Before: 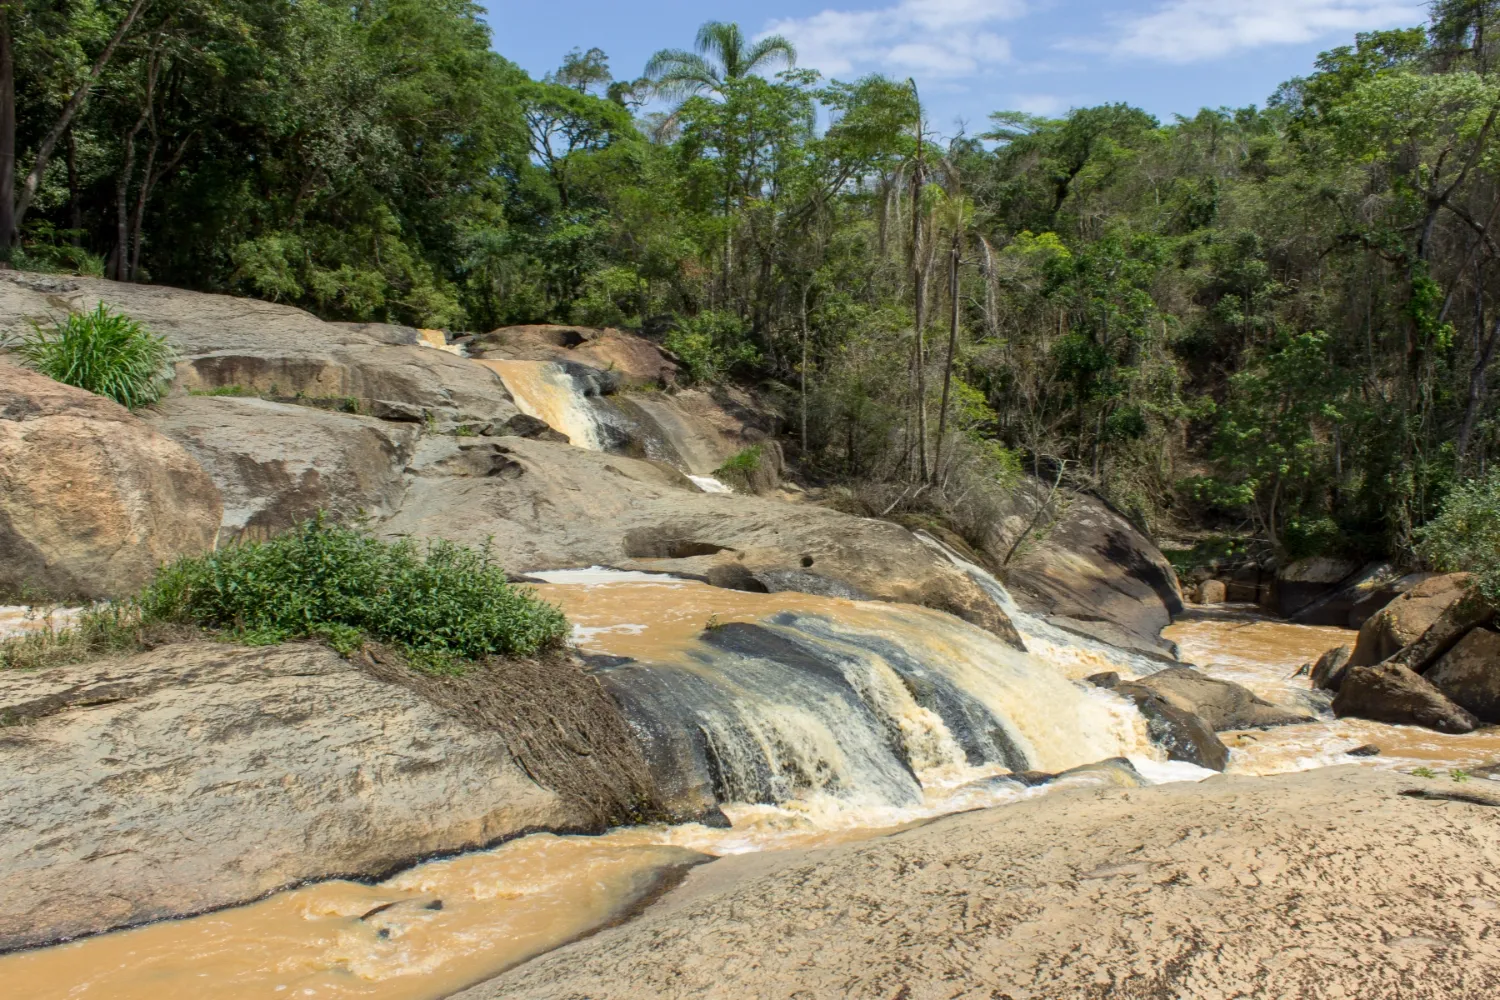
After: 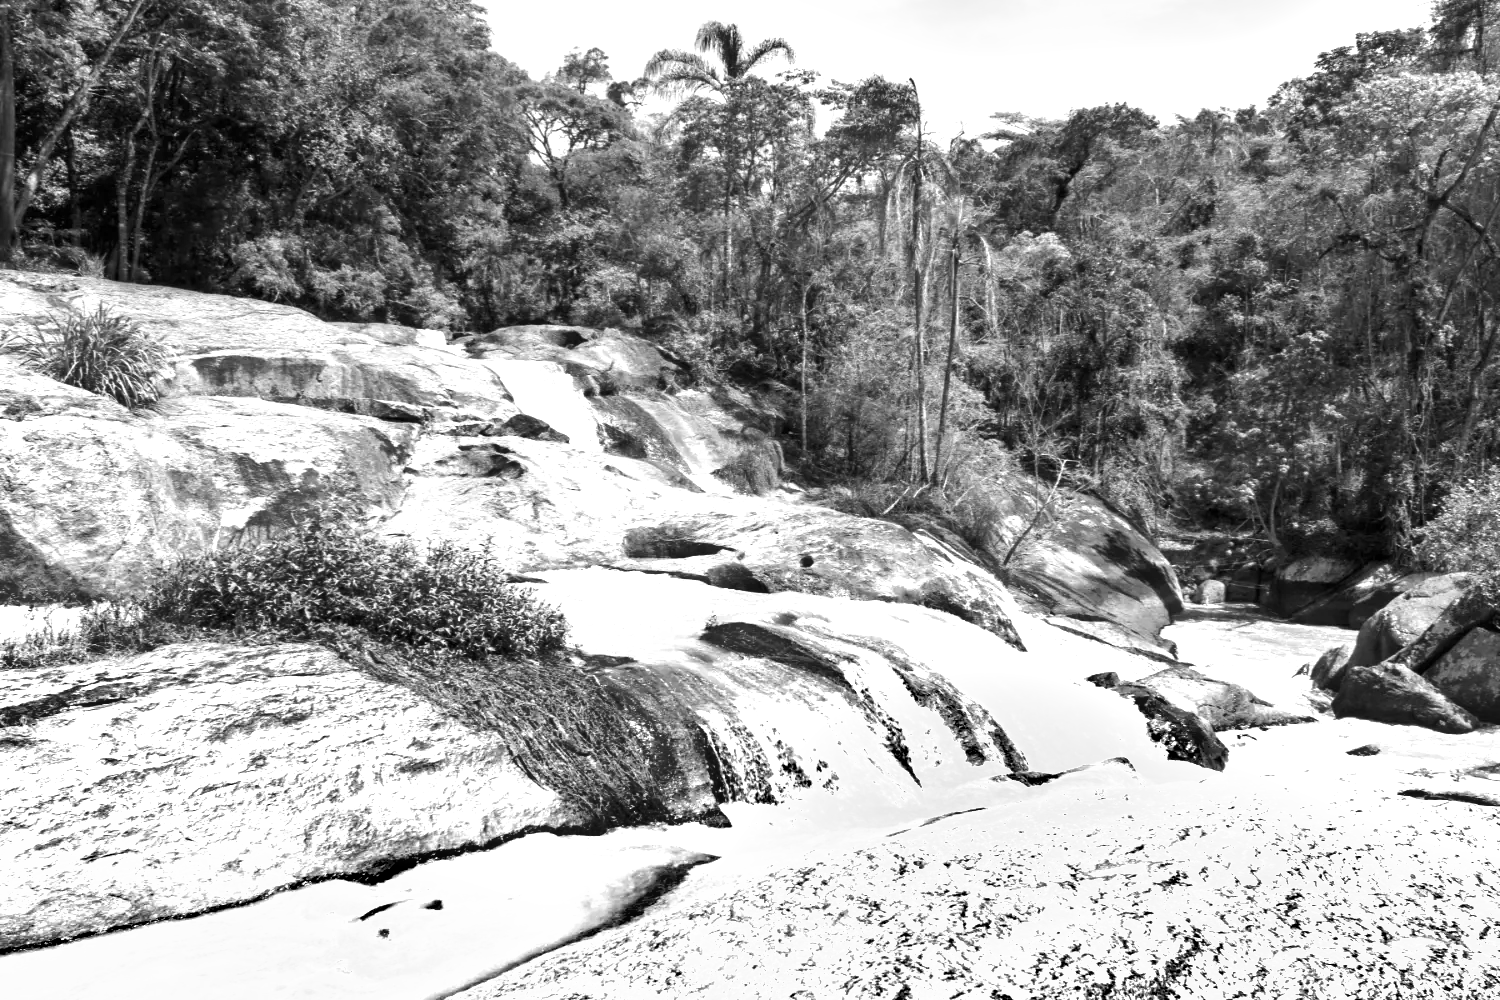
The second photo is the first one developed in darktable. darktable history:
white balance: red 0.978, blue 0.999
tone equalizer: -8 EV -0.417 EV, -7 EV -0.389 EV, -6 EV -0.333 EV, -5 EV -0.222 EV, -3 EV 0.222 EV, -2 EV 0.333 EV, -1 EV 0.389 EV, +0 EV 0.417 EV, edges refinement/feathering 500, mask exposure compensation -1.57 EV, preserve details no
monochrome: on, module defaults
exposure: black level correction 0, exposure 1.173 EV, compensate exposure bias true, compensate highlight preservation false
shadows and highlights: shadows 43.71, white point adjustment -1.46, soften with gaussian
